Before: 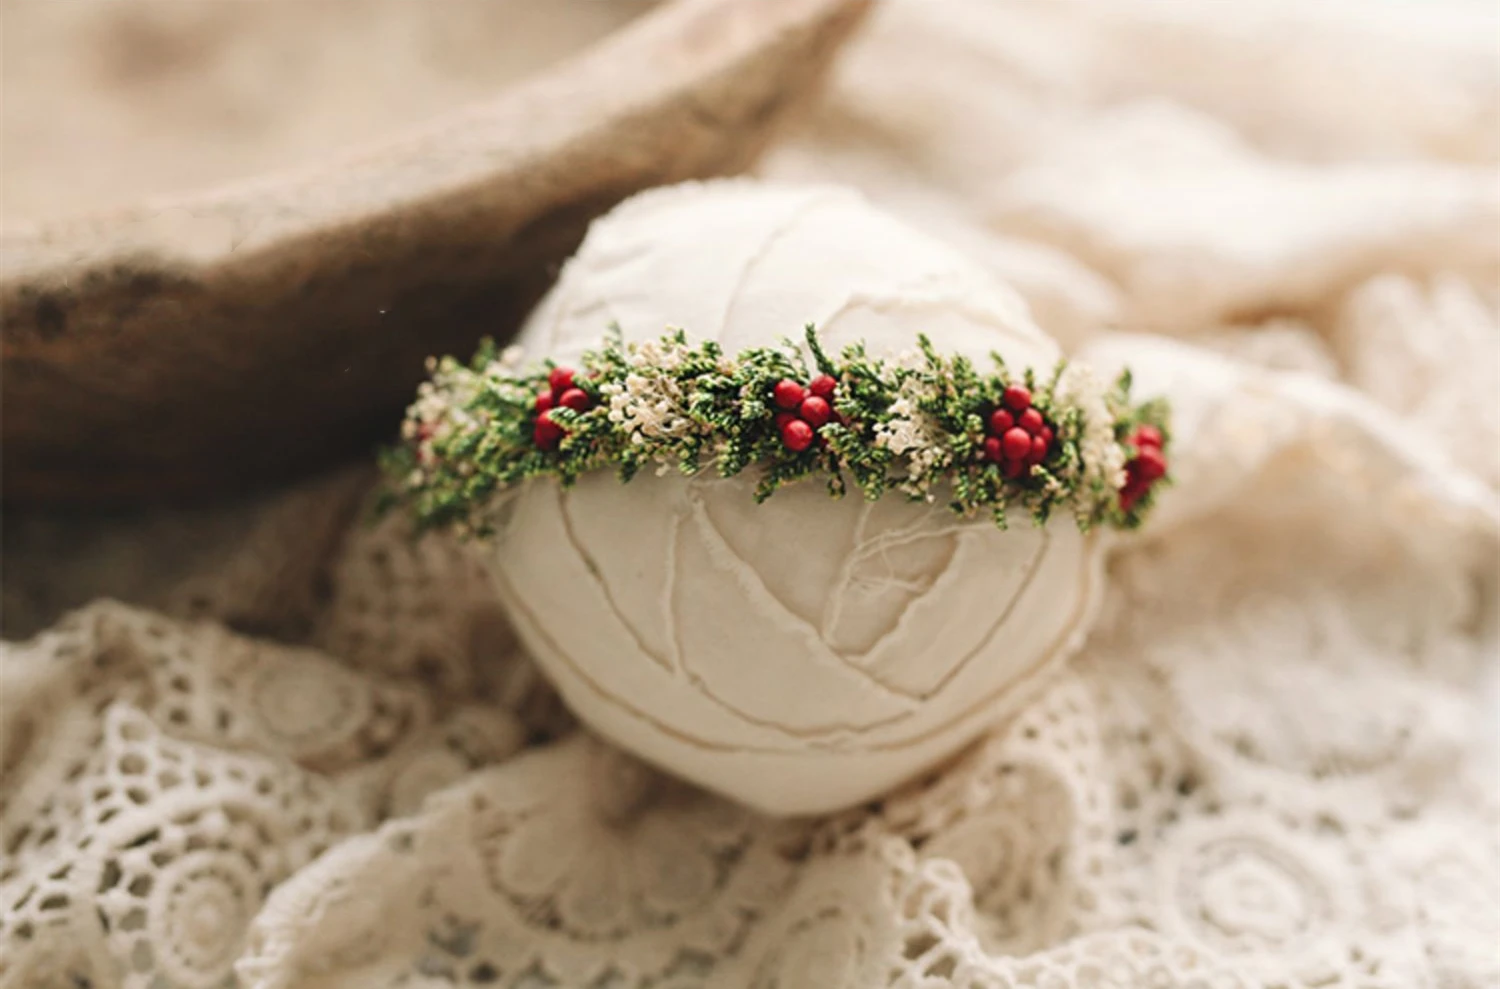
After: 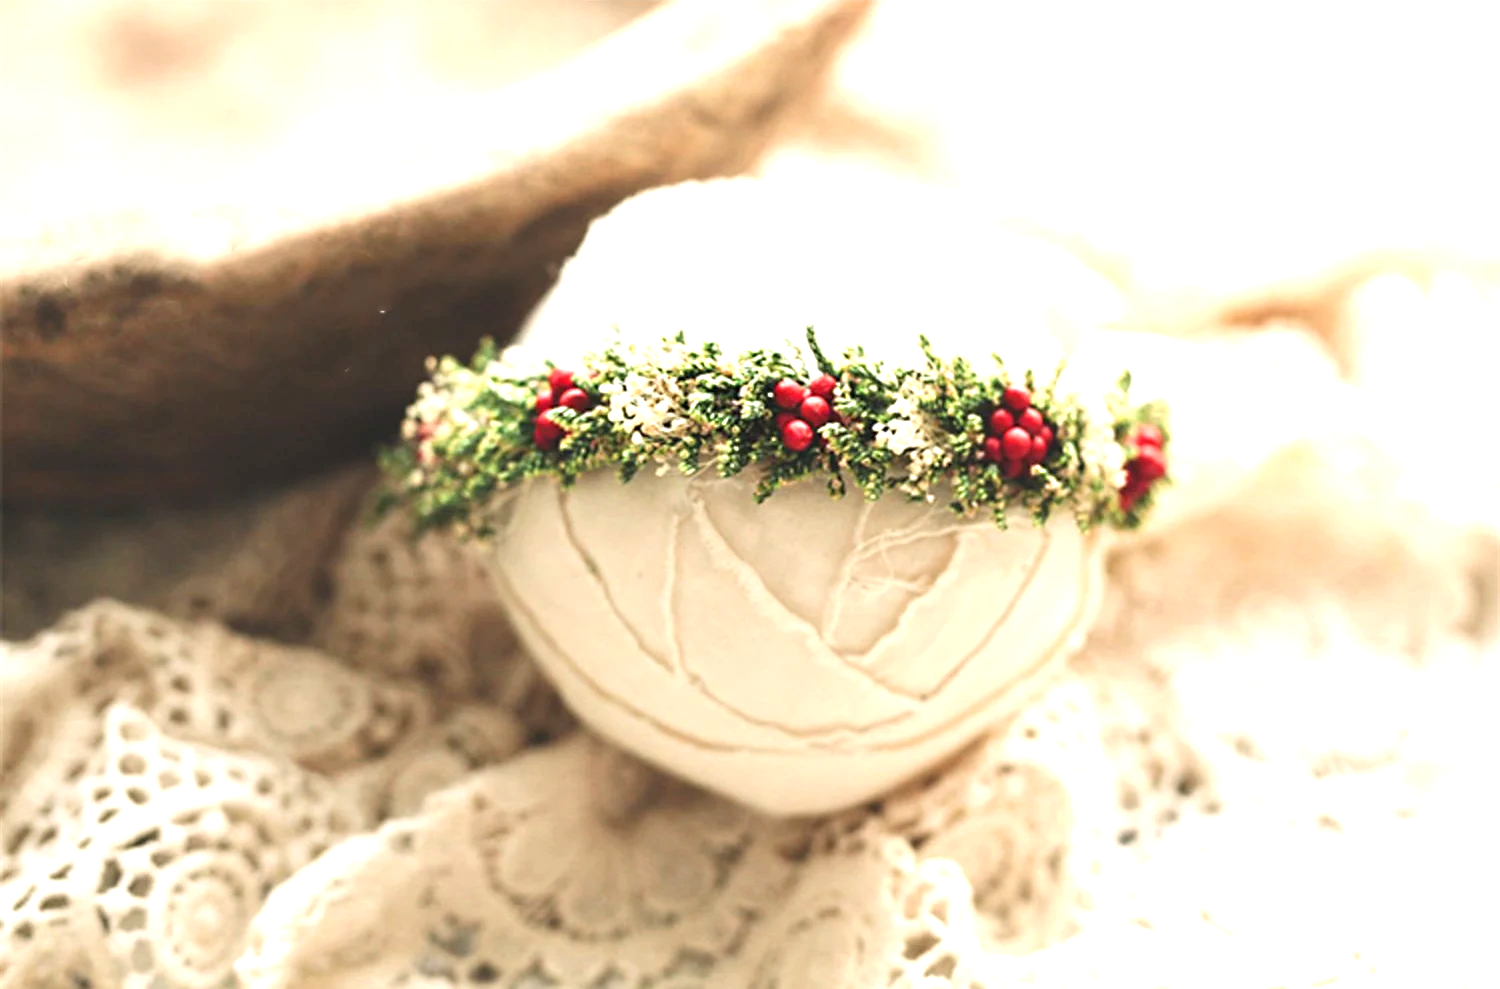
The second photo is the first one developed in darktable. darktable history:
exposure: black level correction 0, exposure 1.199 EV, compensate highlight preservation false
sharpen: radius 5.373, amount 0.313, threshold 26.783
contrast brightness saturation: contrast 0.052
